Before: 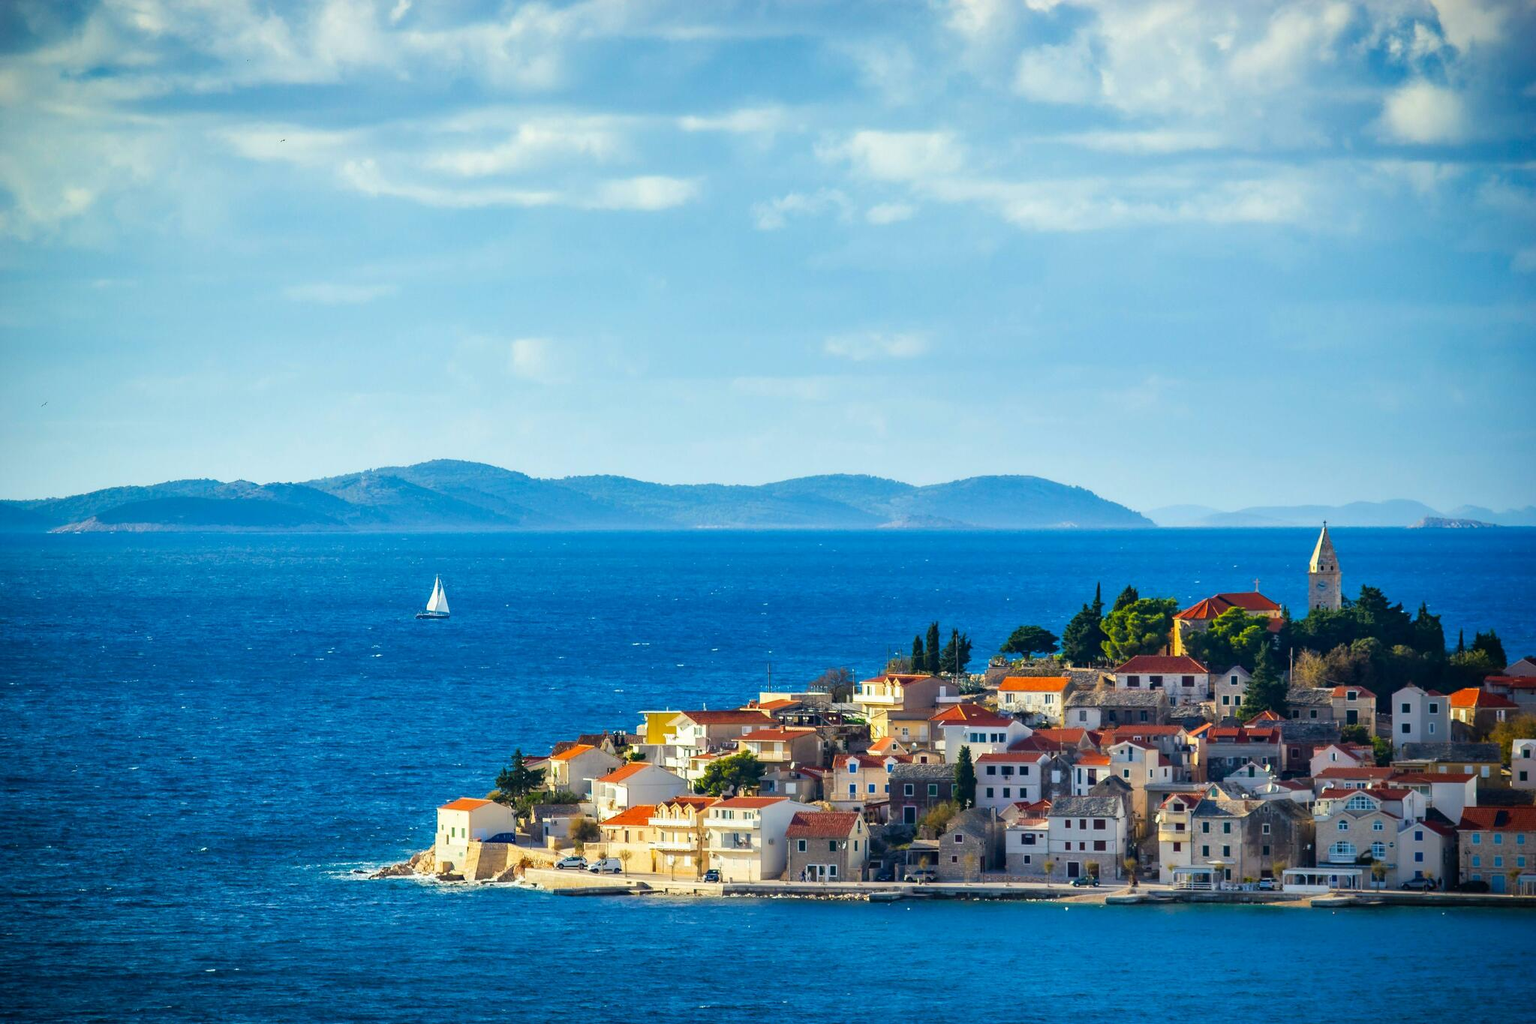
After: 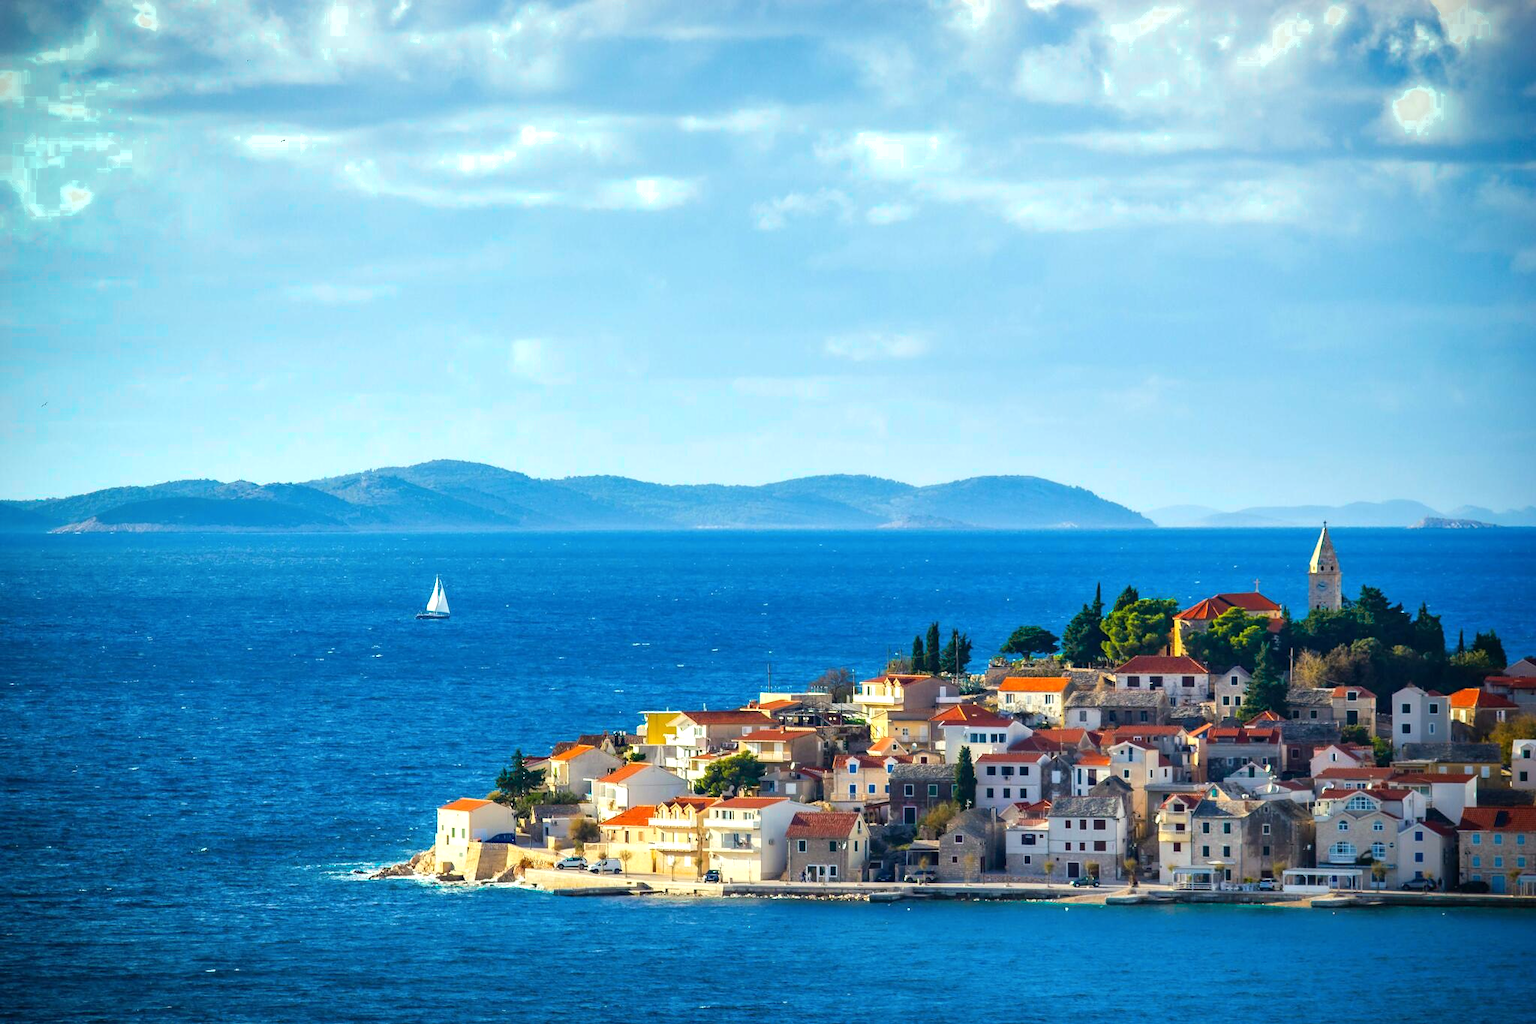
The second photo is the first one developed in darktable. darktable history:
exposure: exposure 0.29 EV, compensate highlight preservation false
color zones: curves: ch0 [(0.25, 0.5) (0.423, 0.5) (0.443, 0.5) (0.521, 0.756) (0.568, 0.5) (0.576, 0.5) (0.75, 0.5)]; ch1 [(0.25, 0.5) (0.423, 0.5) (0.443, 0.5) (0.539, 0.873) (0.624, 0.565) (0.631, 0.5) (0.75, 0.5)]
